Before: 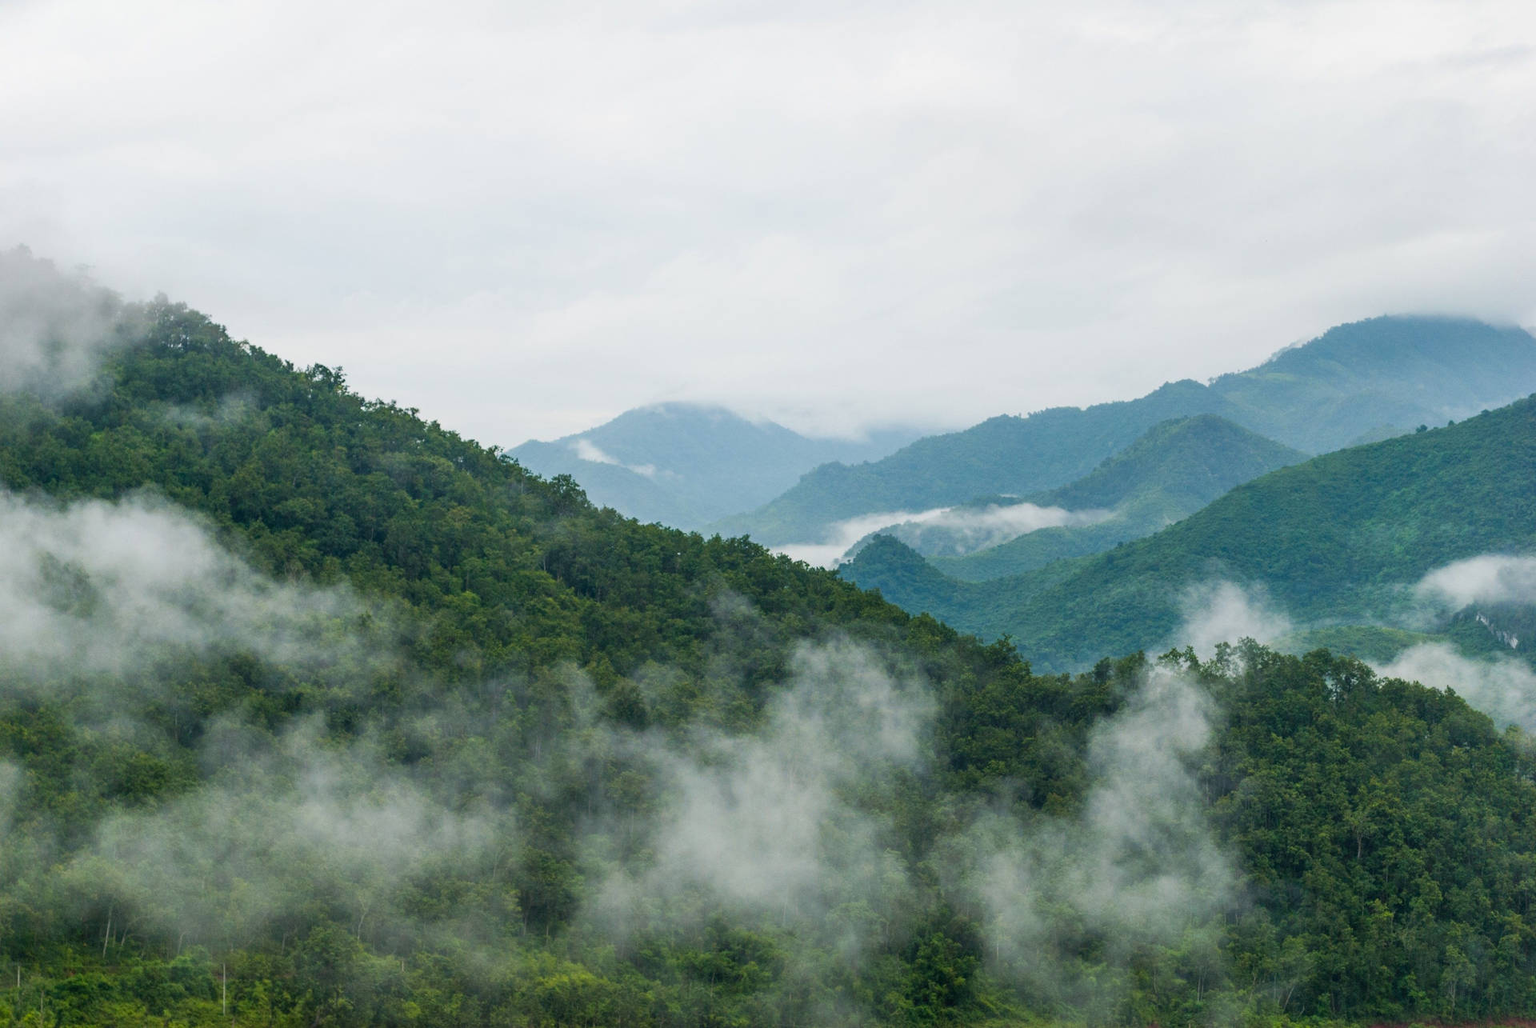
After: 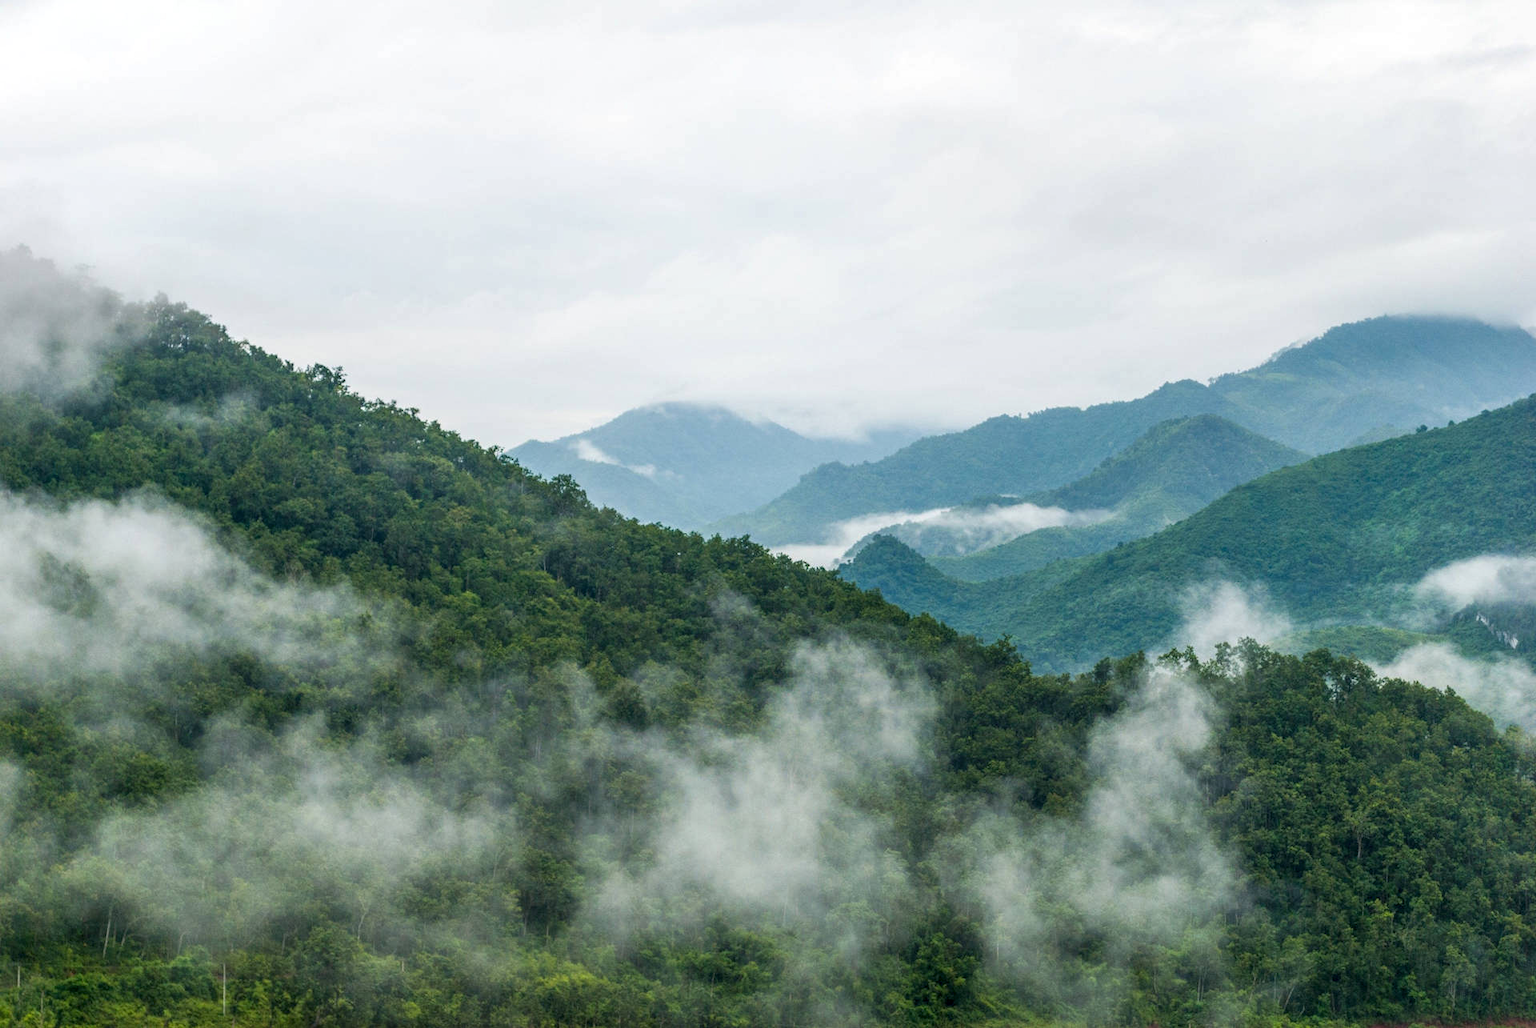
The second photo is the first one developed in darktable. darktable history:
exposure: exposure 0.127 EV, compensate highlight preservation false
local contrast: on, module defaults
